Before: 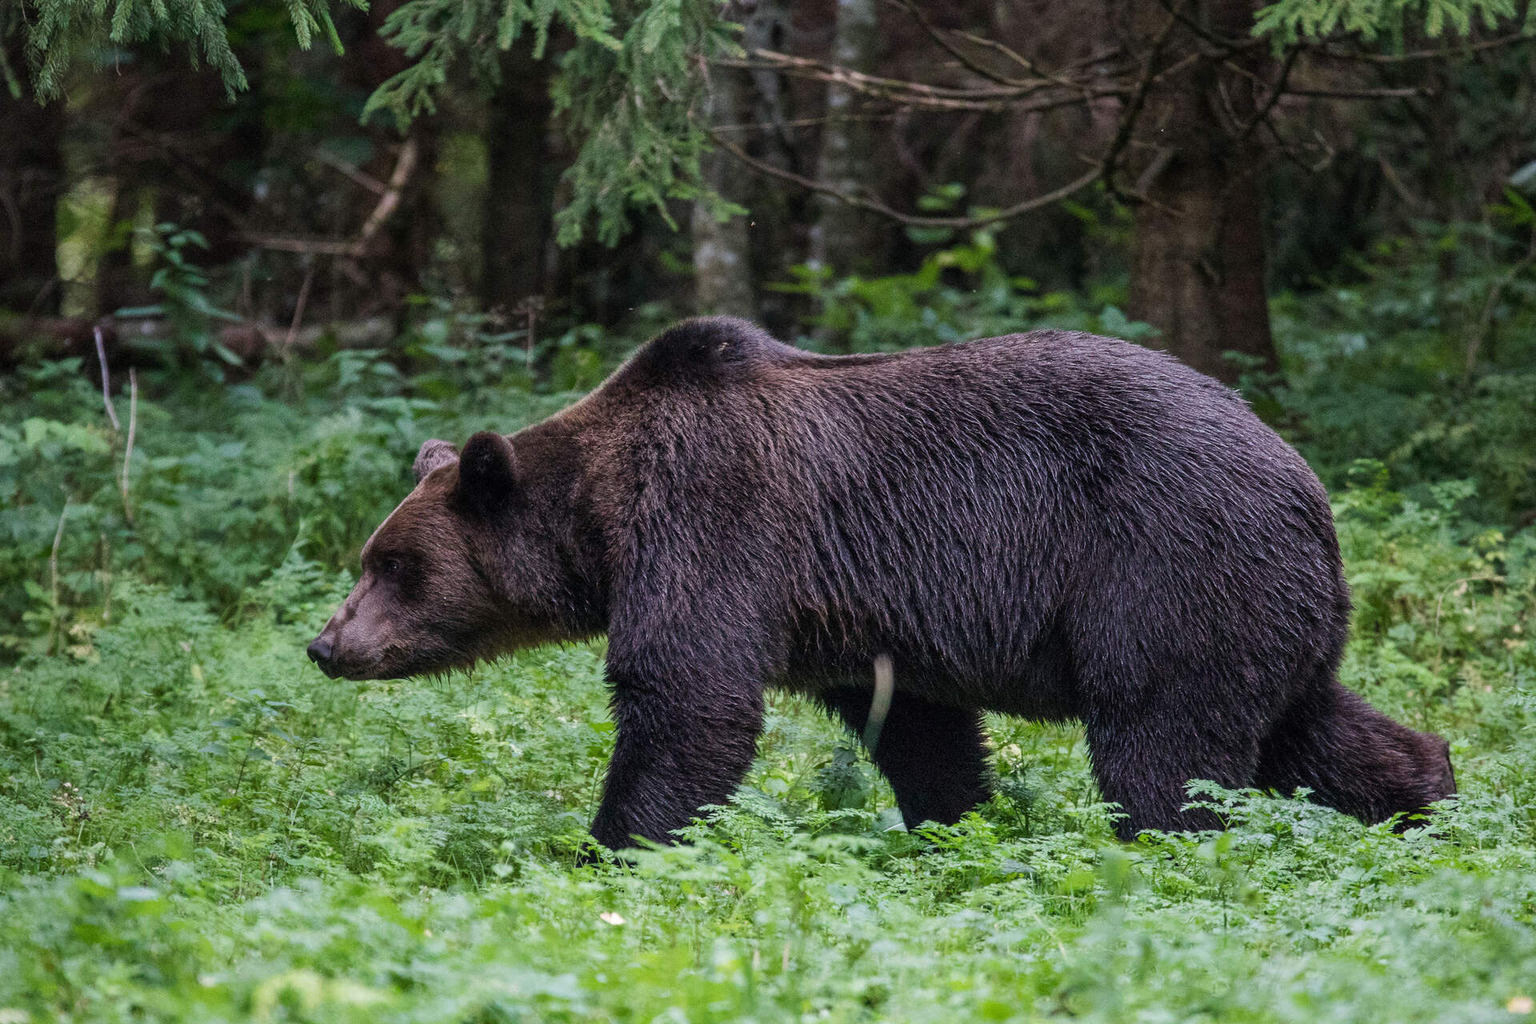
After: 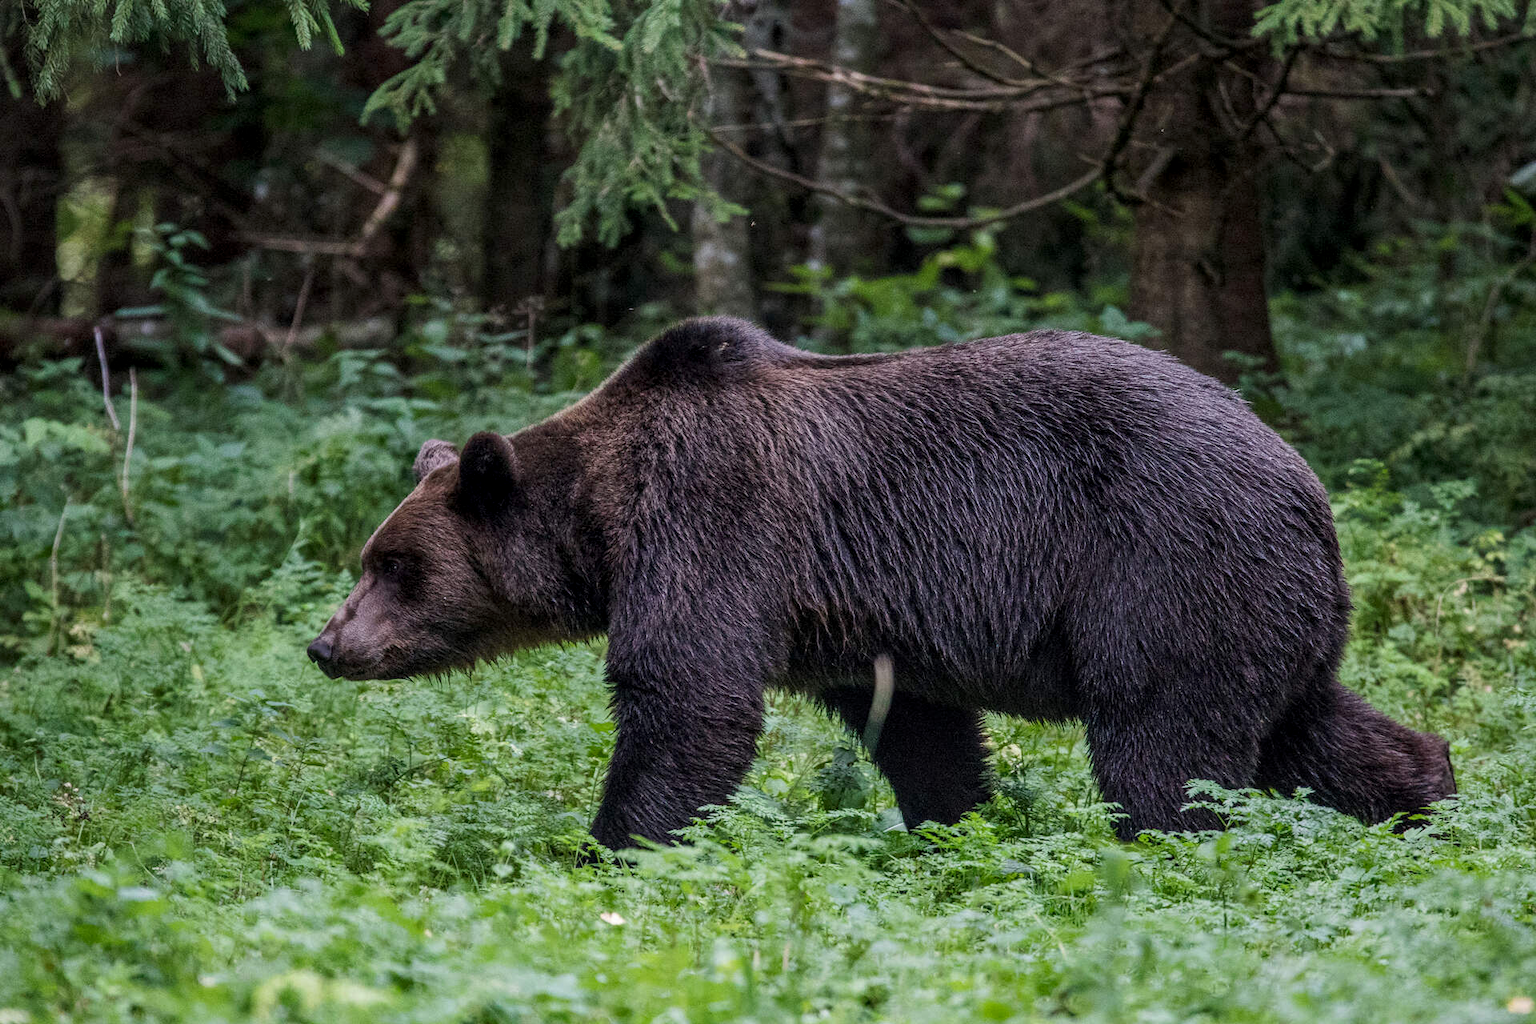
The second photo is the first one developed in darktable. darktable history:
exposure: exposure -0.178 EV, compensate highlight preservation false
local contrast: on, module defaults
